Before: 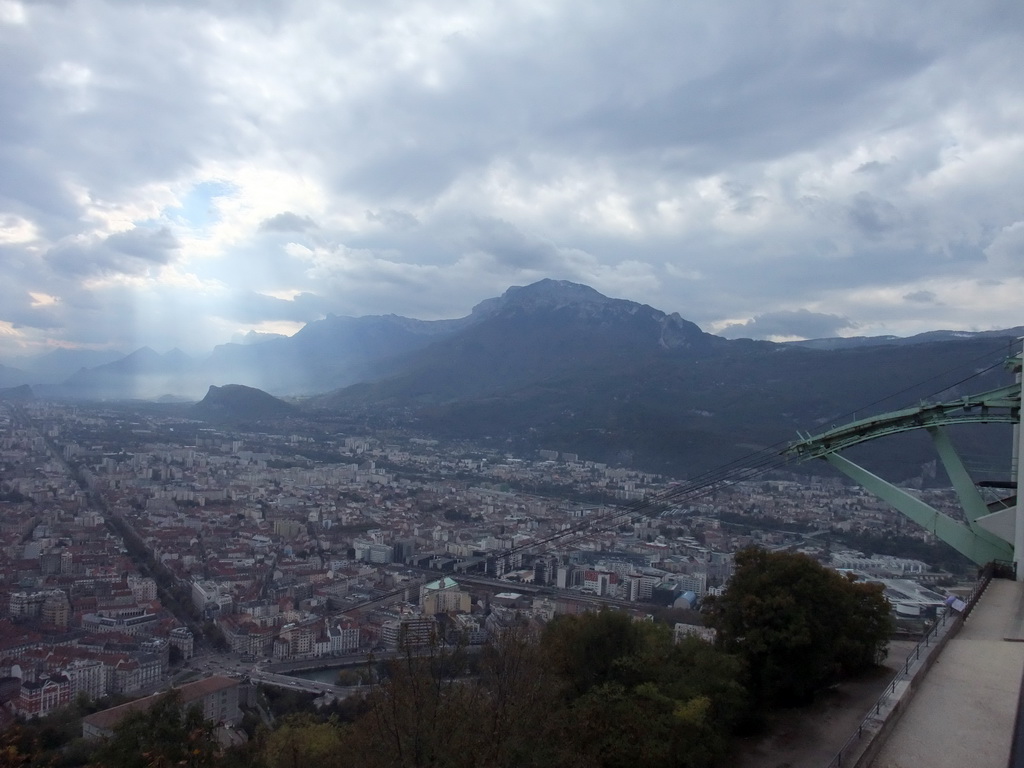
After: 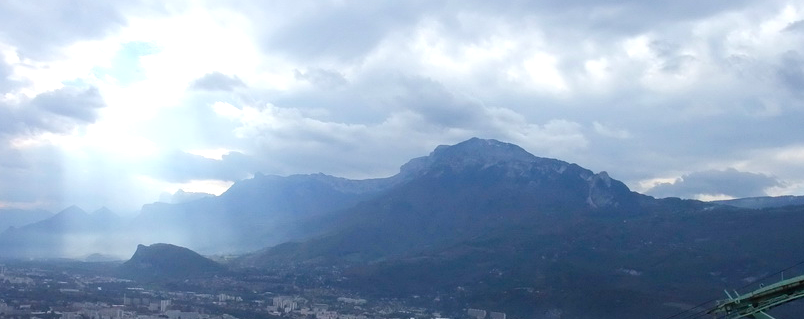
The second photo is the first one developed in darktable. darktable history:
crop: left 7.036%, top 18.398%, right 14.379%, bottom 40.043%
color balance rgb: perceptual saturation grading › global saturation 35%, perceptual saturation grading › highlights -25%, perceptual saturation grading › shadows 50%
tone equalizer: -8 EV -0.417 EV, -7 EV -0.389 EV, -6 EV -0.333 EV, -5 EV -0.222 EV, -3 EV 0.222 EV, -2 EV 0.333 EV, -1 EV 0.389 EV, +0 EV 0.417 EV, edges refinement/feathering 500, mask exposure compensation -1.57 EV, preserve details no
